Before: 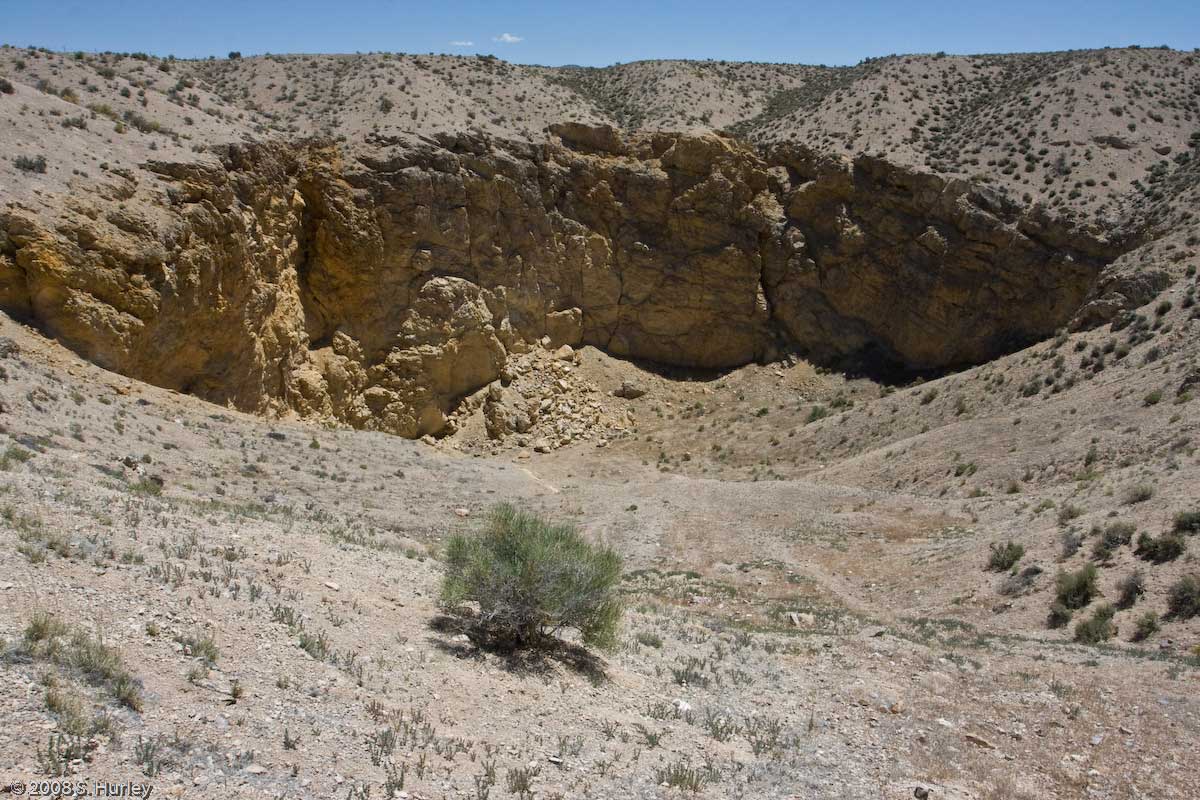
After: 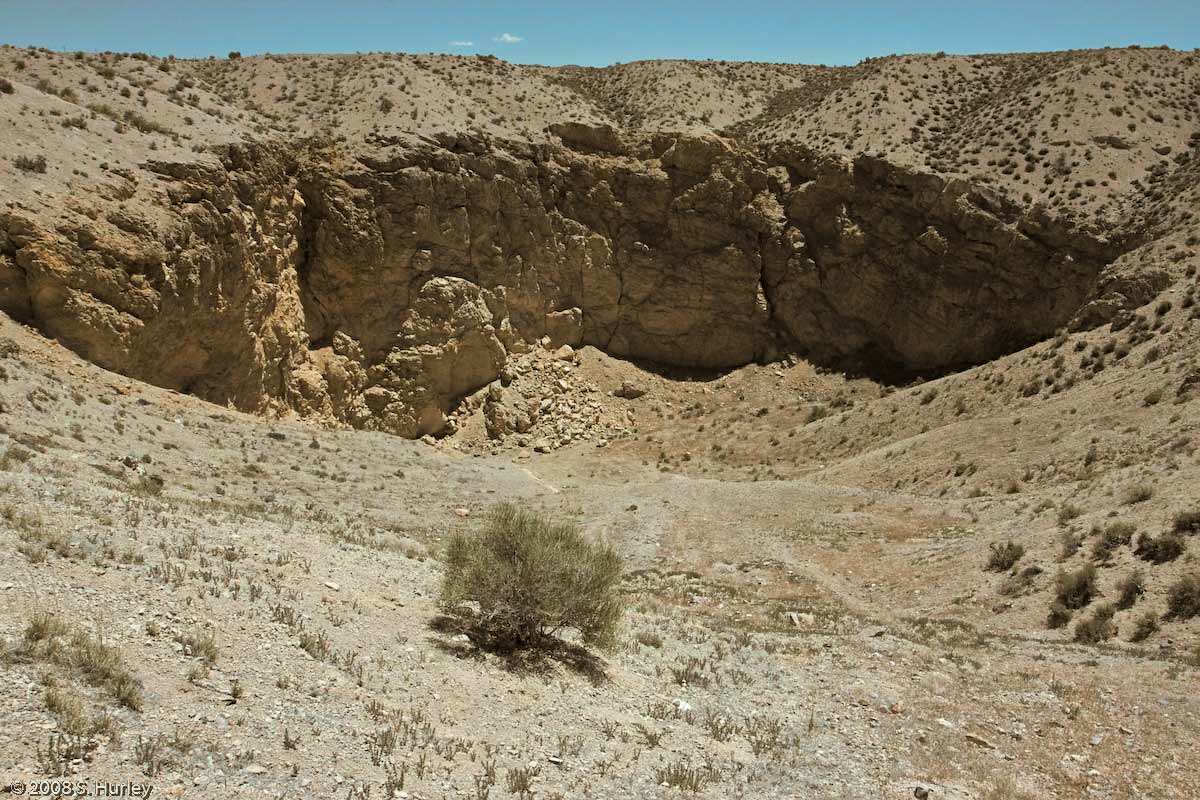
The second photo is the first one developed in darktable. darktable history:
color correction: highlights a* -11.71, highlights b* -15.58
white balance: red 1.123, blue 0.83
sharpen: amount 0.2
split-toning: shadows › hue 37.98°, highlights › hue 185.58°, balance -55.261
